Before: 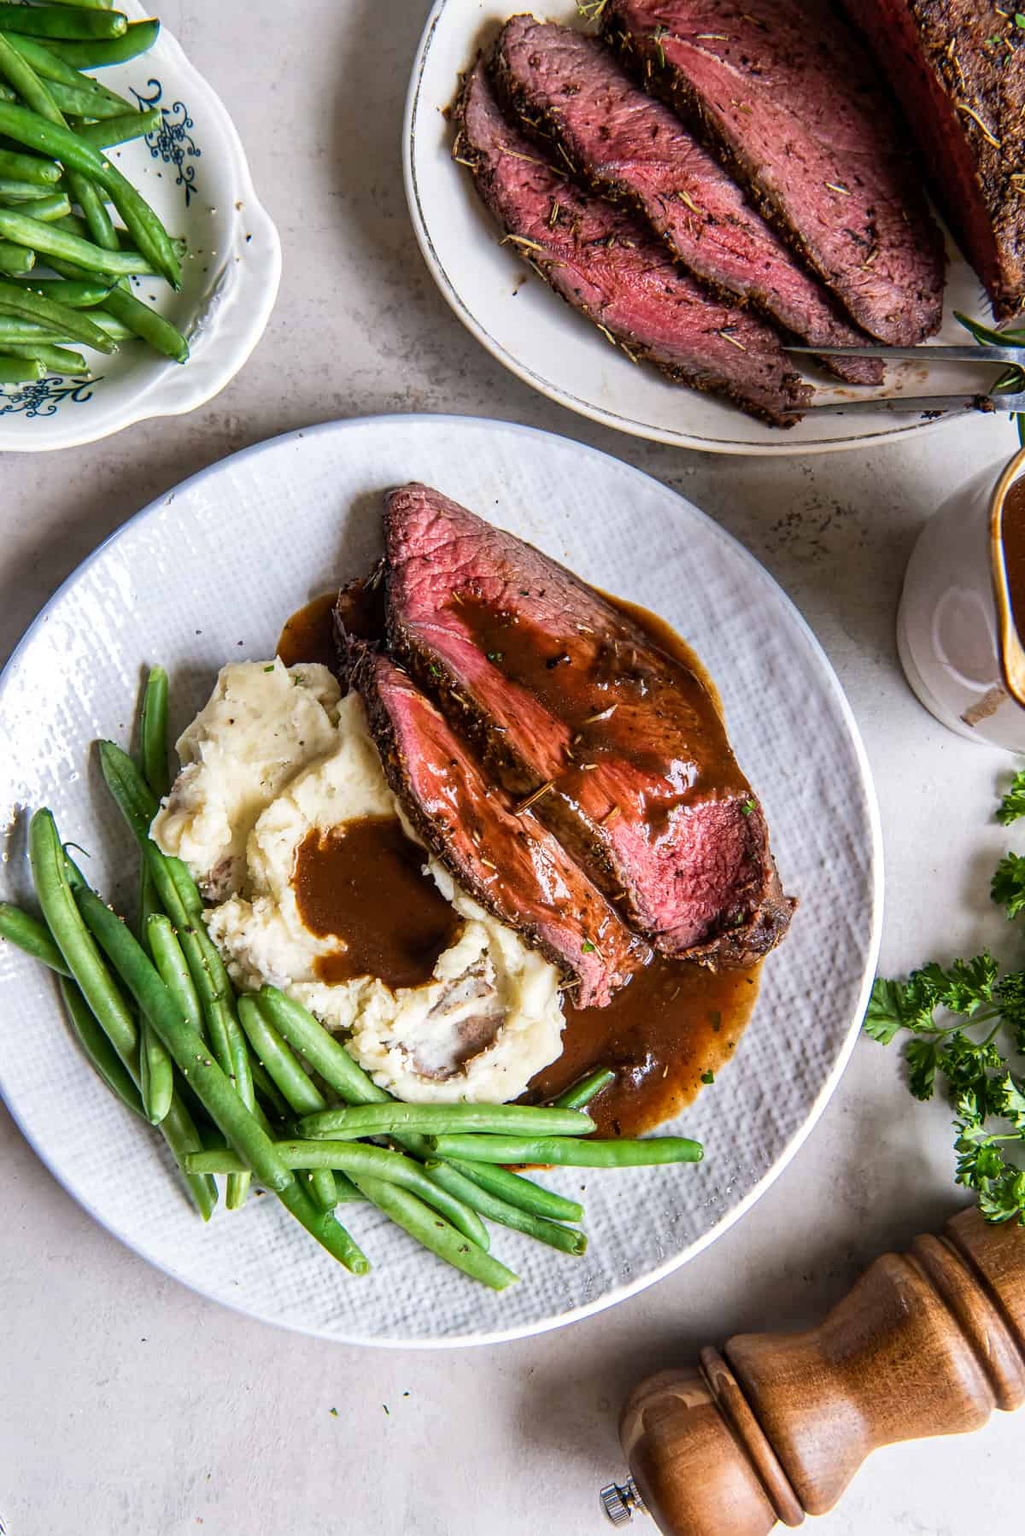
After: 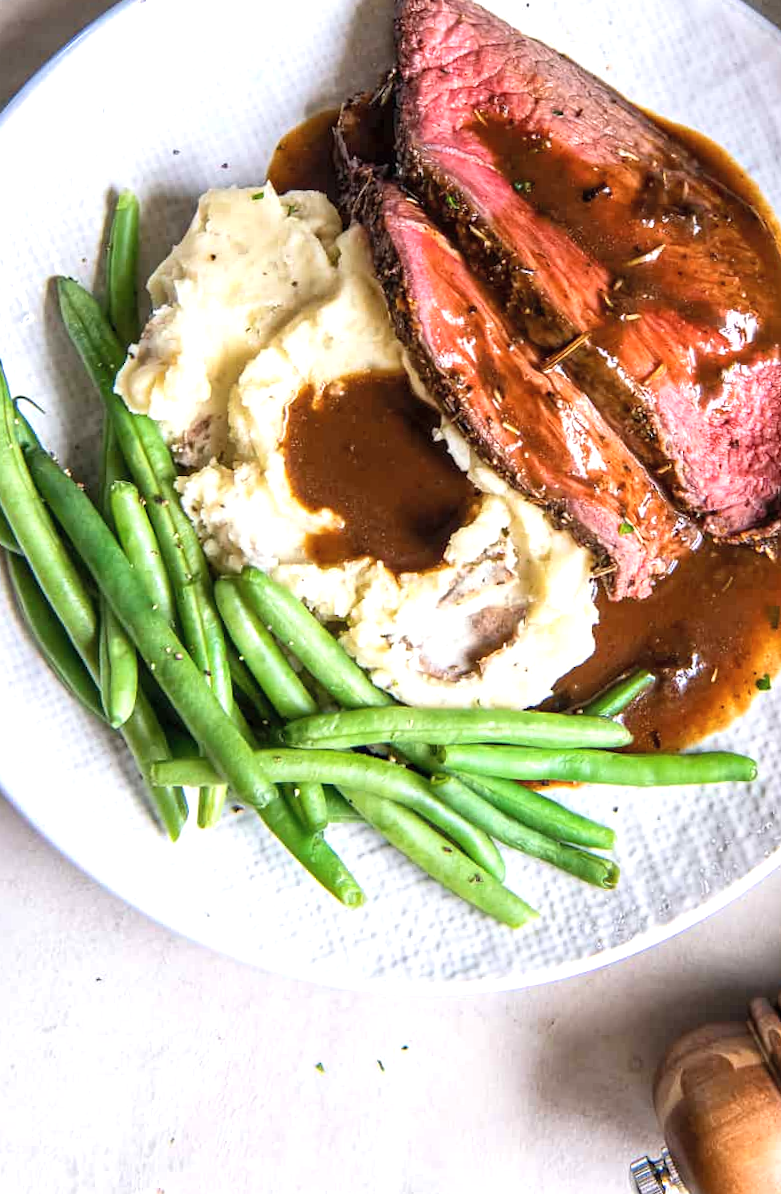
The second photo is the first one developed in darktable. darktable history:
crop and rotate: angle -0.921°, left 3.847%, top 31.963%, right 29.501%
contrast brightness saturation: contrast 0.046, brightness 0.063, saturation 0.006
exposure: exposure 0.549 EV, compensate highlight preservation false
